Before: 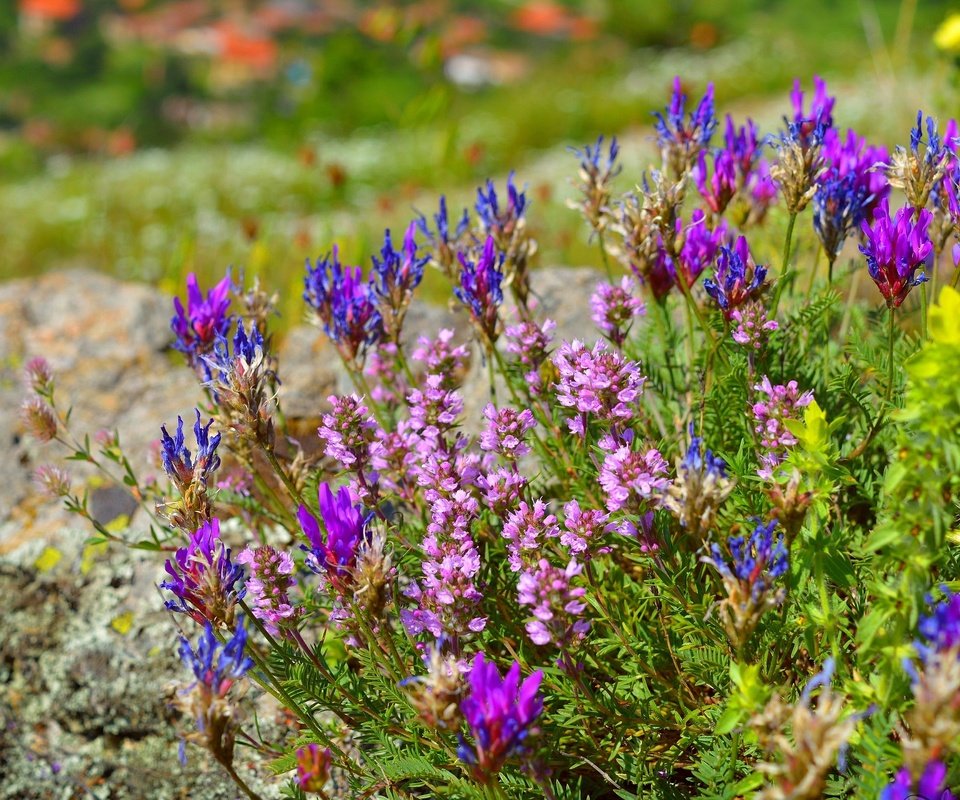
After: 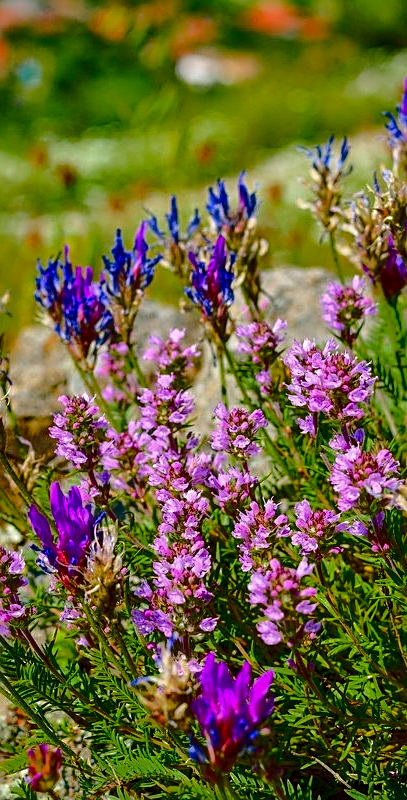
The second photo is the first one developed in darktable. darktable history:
sharpen: on, module defaults
local contrast: on, module defaults
crop: left 28.114%, right 29.406%
color zones: curves: ch0 [(0, 0.425) (0.143, 0.422) (0.286, 0.42) (0.429, 0.419) (0.571, 0.419) (0.714, 0.42) (0.857, 0.422) (1, 0.425)]
contrast brightness saturation: contrast 0.394, brightness 0.1
shadows and highlights: shadows -18.8, highlights -73.69
color balance rgb: shadows lift › chroma 11.974%, shadows lift › hue 130.51°, power › chroma 0.313%, power › hue 22.43°, perceptual saturation grading › global saturation 0.059%, perceptual saturation grading › highlights -29.451%, perceptual saturation grading › mid-tones 29.044%, perceptual saturation grading › shadows 59.686%, global vibrance 20%
